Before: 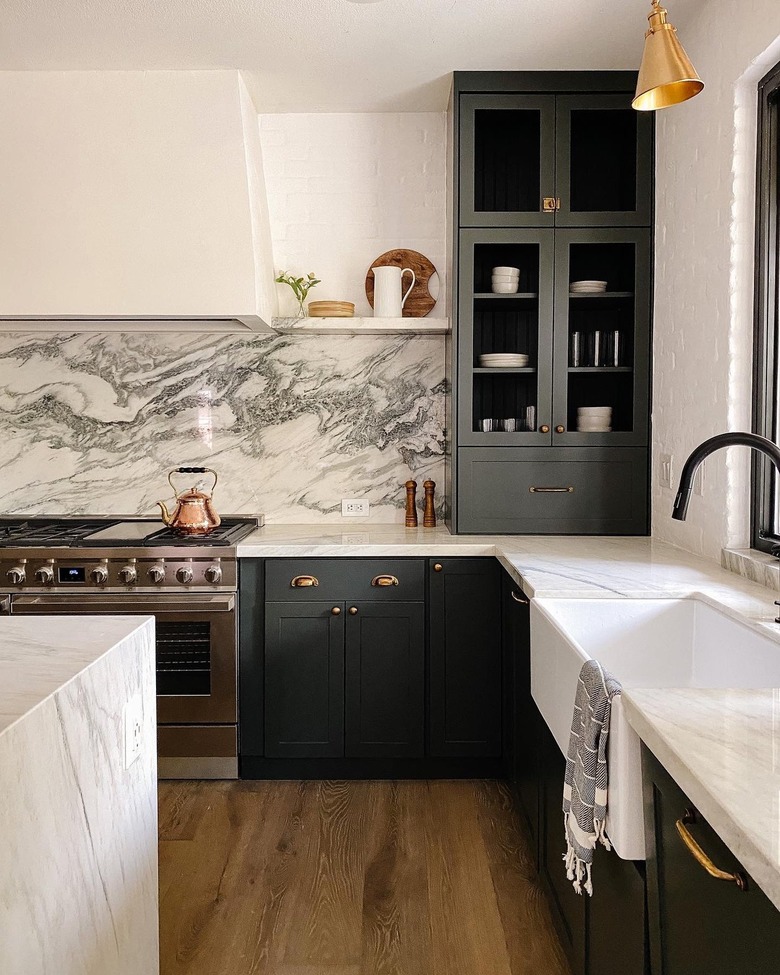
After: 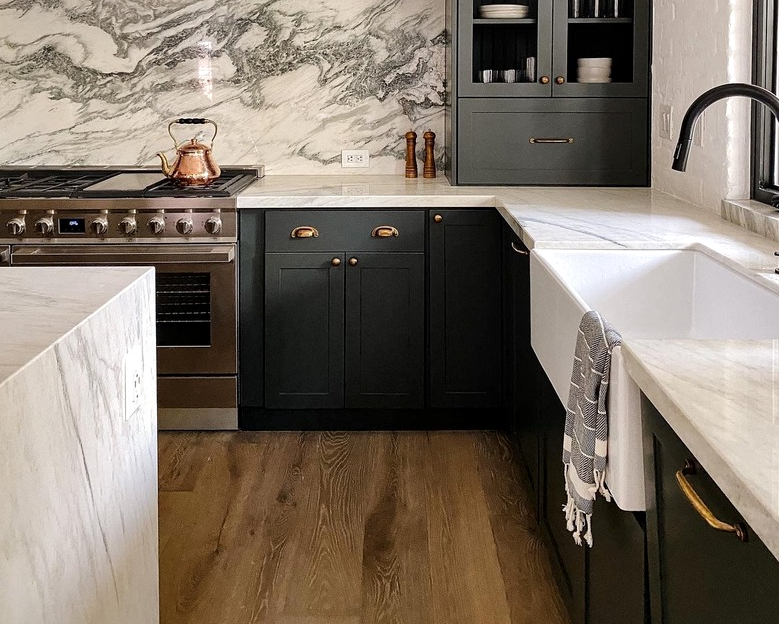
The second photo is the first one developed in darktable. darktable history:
crop and rotate: top 35.945%
local contrast: mode bilateral grid, contrast 20, coarseness 50, detail 133%, midtone range 0.2
